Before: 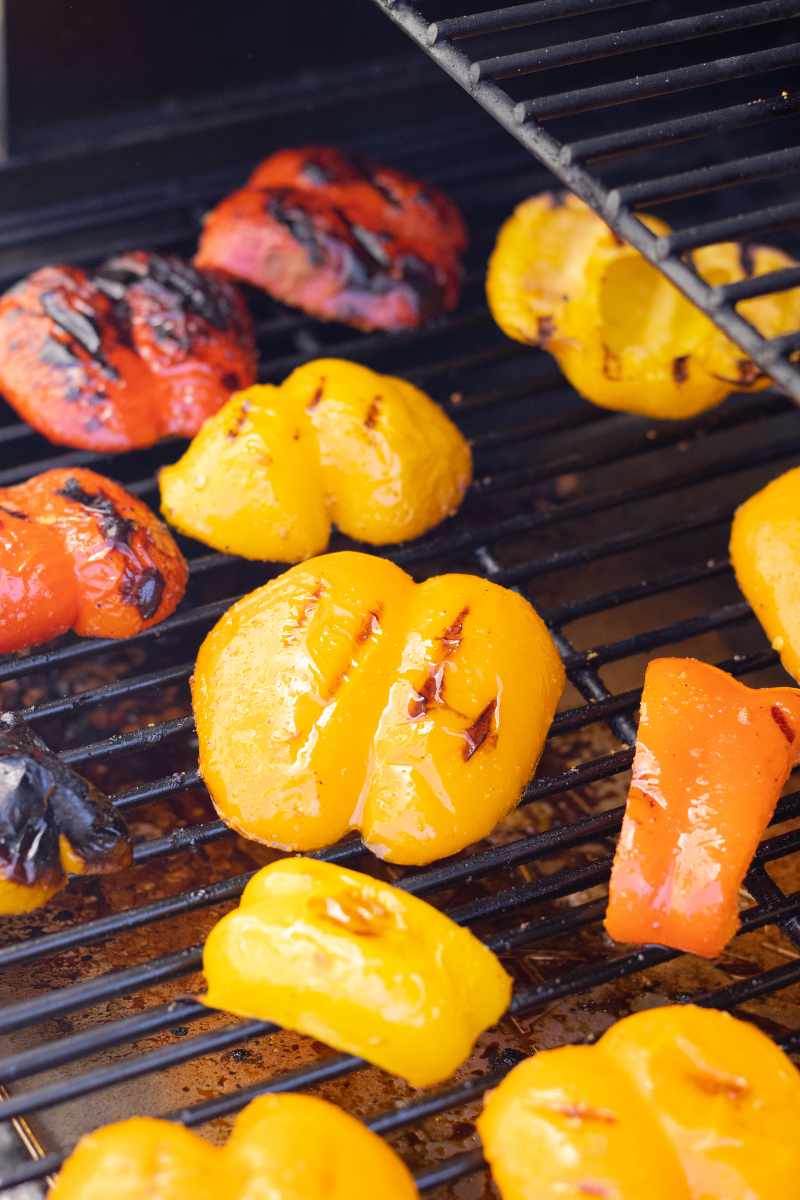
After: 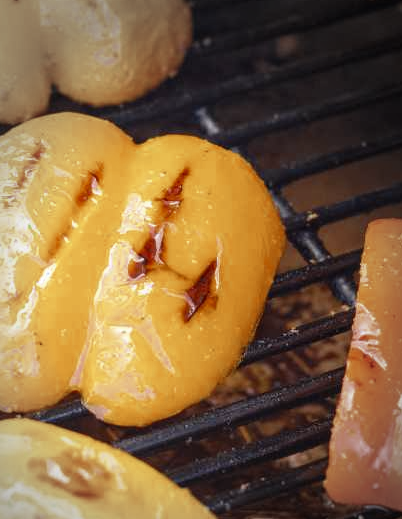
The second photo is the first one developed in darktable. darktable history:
vignetting: fall-off start 64.63%, center (-0.034, 0.148), width/height ratio 0.881
local contrast: detail 117%
crop: left 35.03%, top 36.625%, right 14.663%, bottom 20.057%
color zones: curves: ch0 [(0, 0.5) (0.125, 0.4) (0.25, 0.5) (0.375, 0.4) (0.5, 0.4) (0.625, 0.35) (0.75, 0.35) (0.875, 0.5)]; ch1 [(0, 0.35) (0.125, 0.45) (0.25, 0.35) (0.375, 0.35) (0.5, 0.35) (0.625, 0.35) (0.75, 0.45) (0.875, 0.35)]; ch2 [(0, 0.6) (0.125, 0.5) (0.25, 0.5) (0.375, 0.6) (0.5, 0.6) (0.625, 0.5) (0.75, 0.5) (0.875, 0.5)]
